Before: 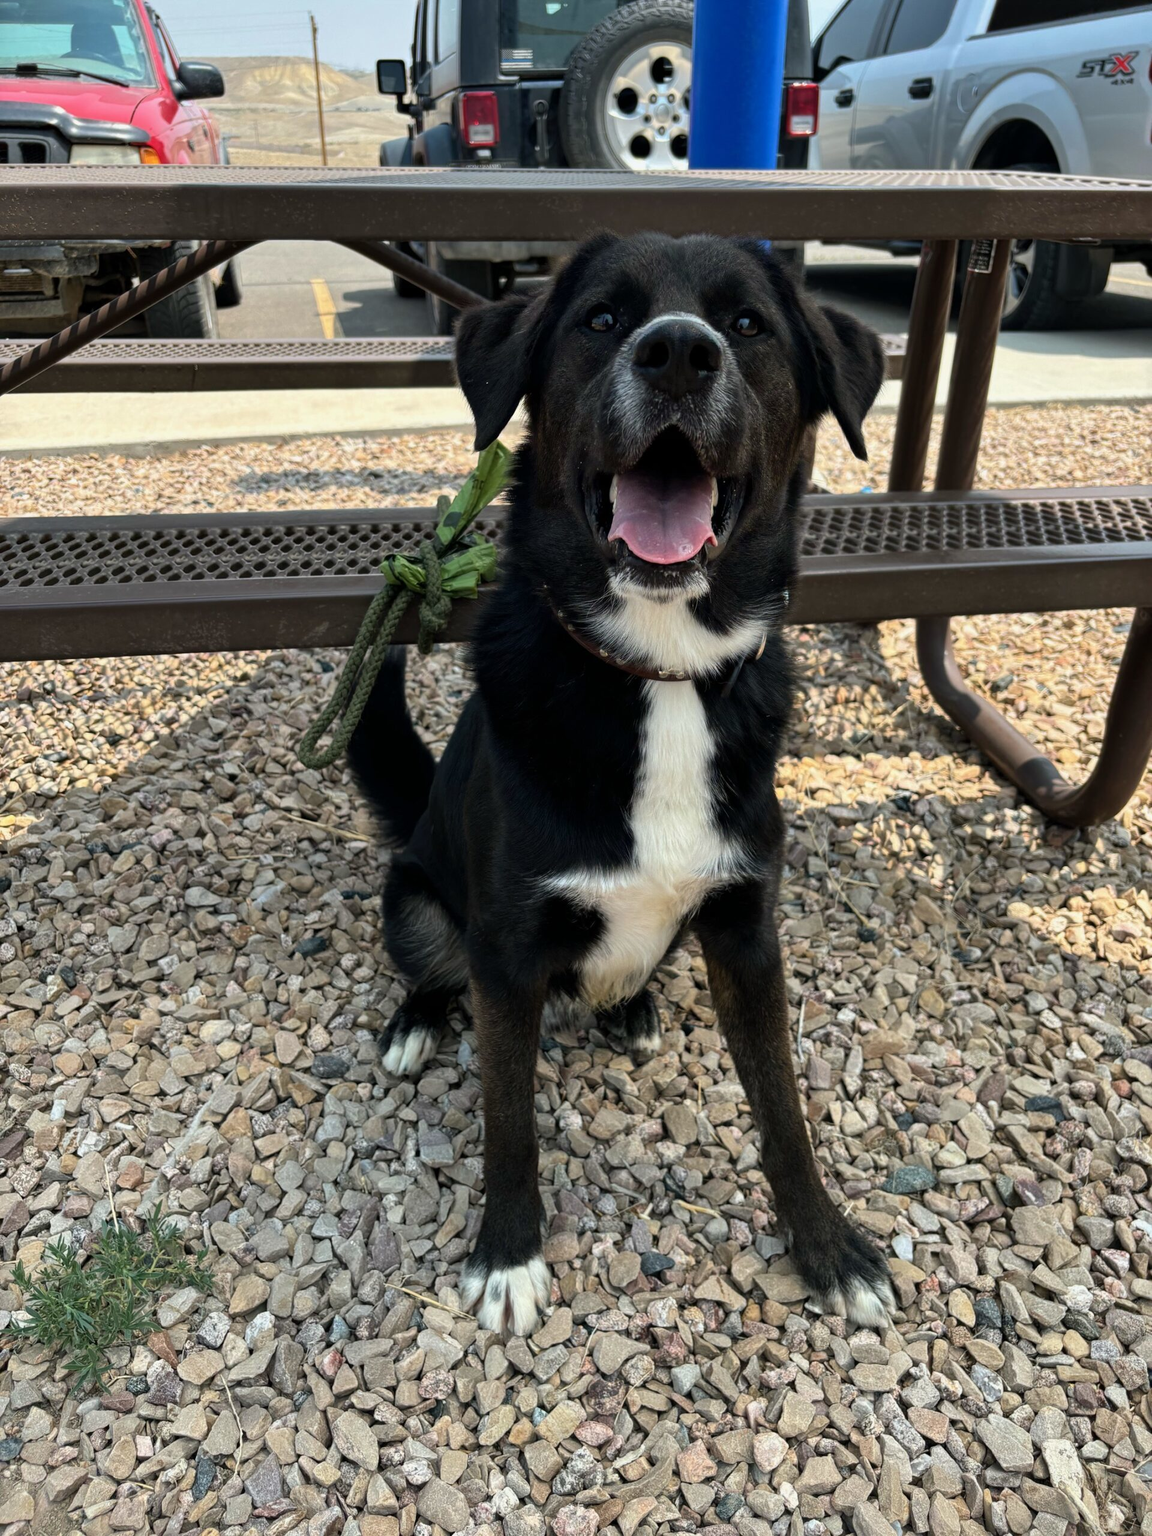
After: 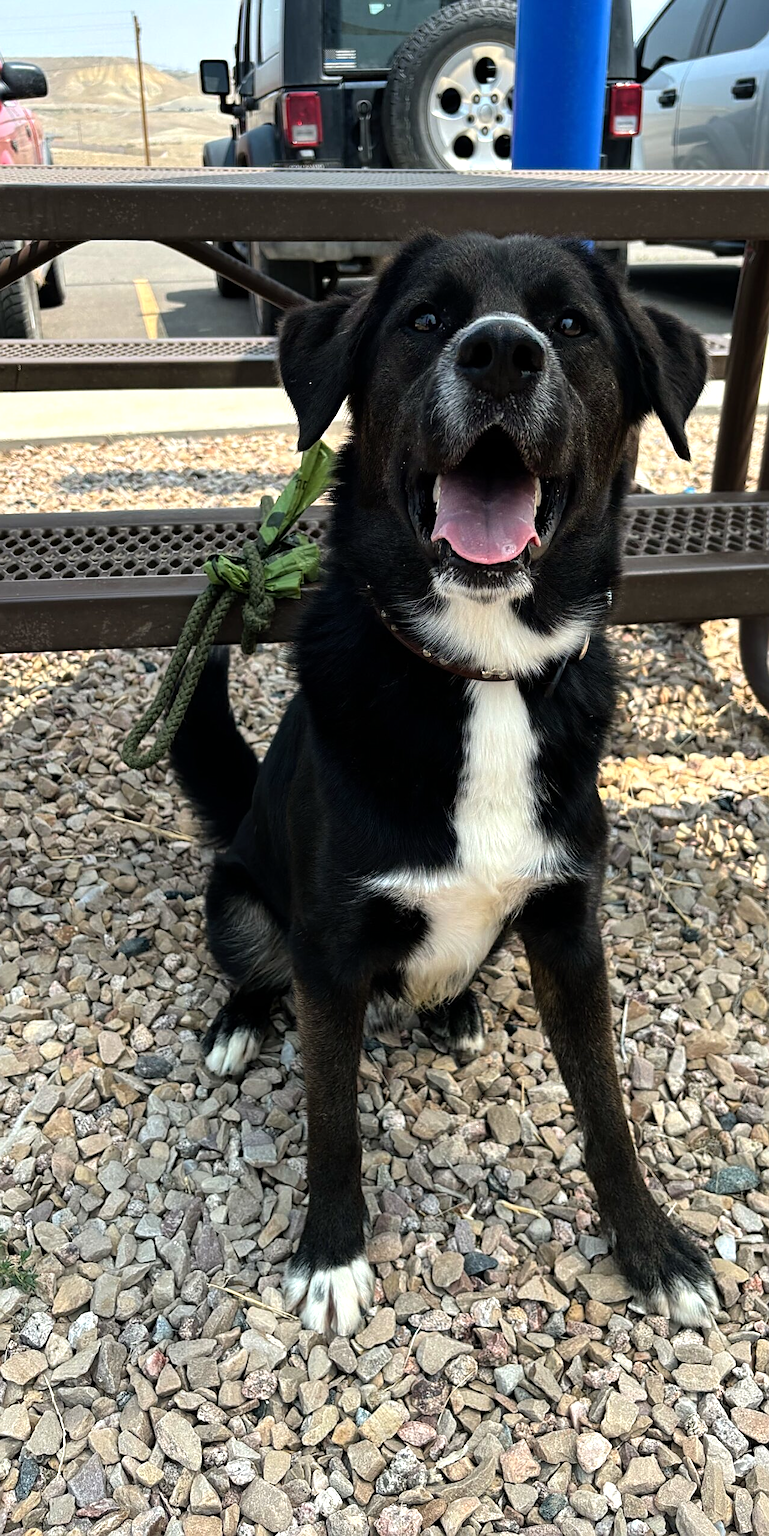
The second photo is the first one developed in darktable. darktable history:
tone equalizer: -8 EV -0.433 EV, -7 EV -0.387 EV, -6 EV -0.296 EV, -5 EV -0.224 EV, -3 EV 0.214 EV, -2 EV 0.327 EV, -1 EV 0.367 EV, +0 EV 0.389 EV
sharpen: on, module defaults
crop and rotate: left 15.372%, right 17.821%
